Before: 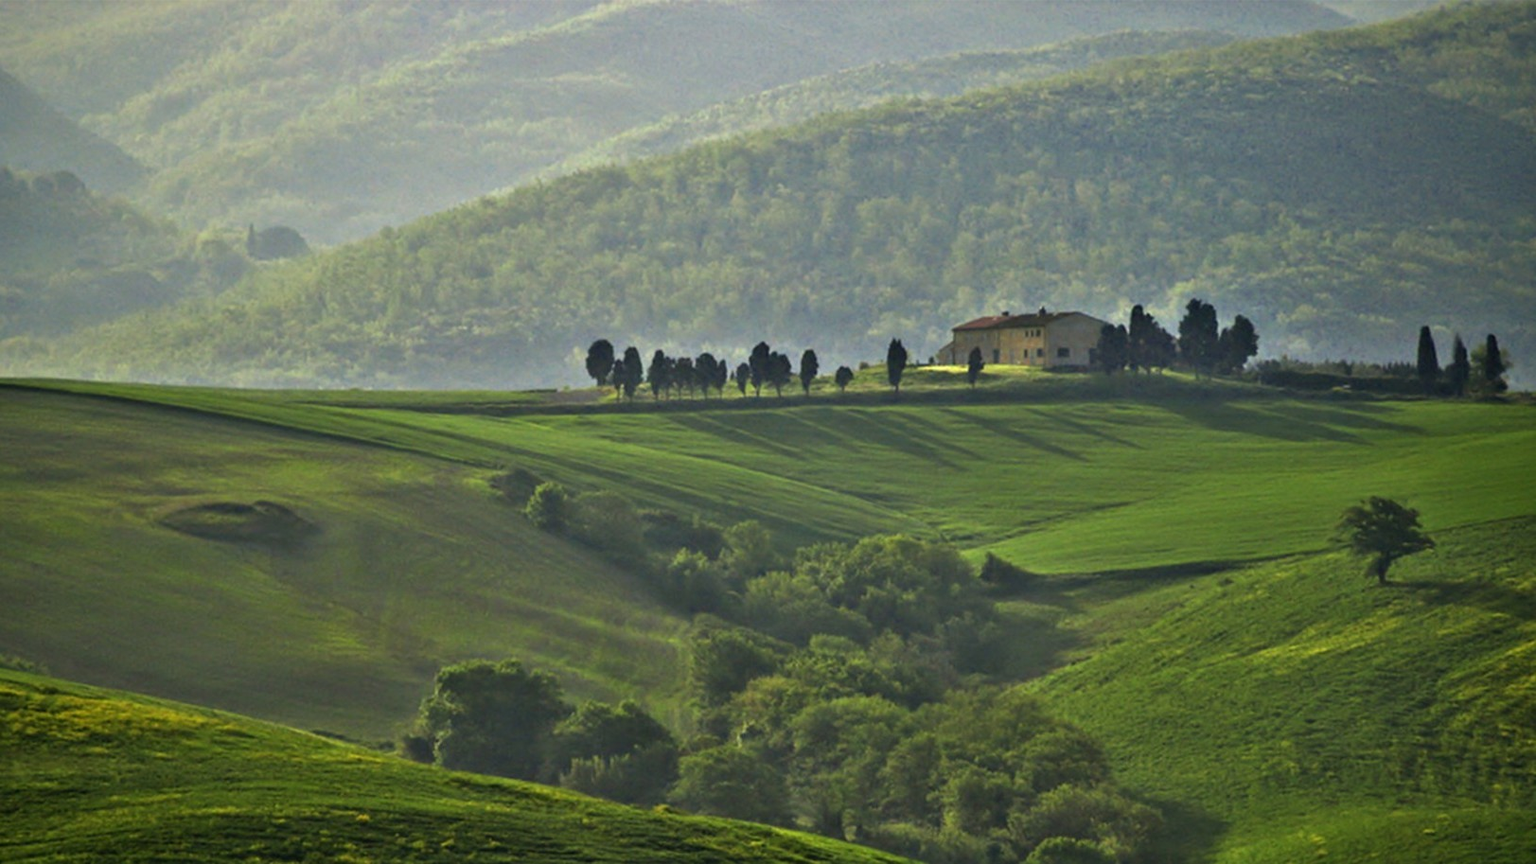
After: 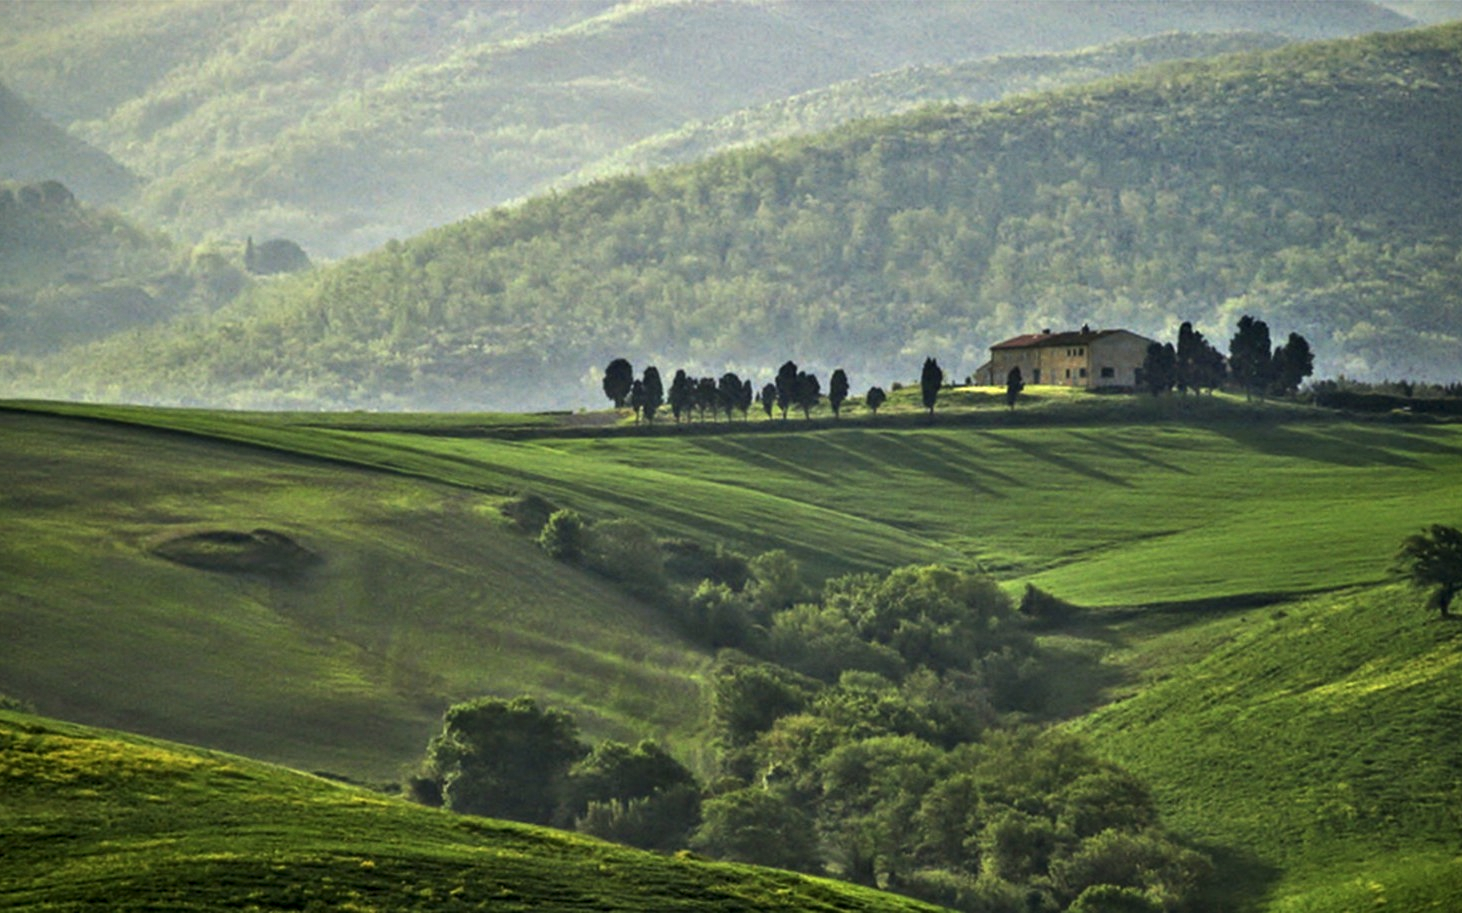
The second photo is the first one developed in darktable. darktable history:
local contrast: detail 130%
tone equalizer: -8 EV -0.417 EV, -7 EV -0.389 EV, -6 EV -0.333 EV, -5 EV -0.222 EV, -3 EV 0.222 EV, -2 EV 0.333 EV, -1 EV 0.389 EV, +0 EV 0.417 EV, edges refinement/feathering 500, mask exposure compensation -1.57 EV, preserve details no
crop and rotate: left 1.088%, right 8.807%
